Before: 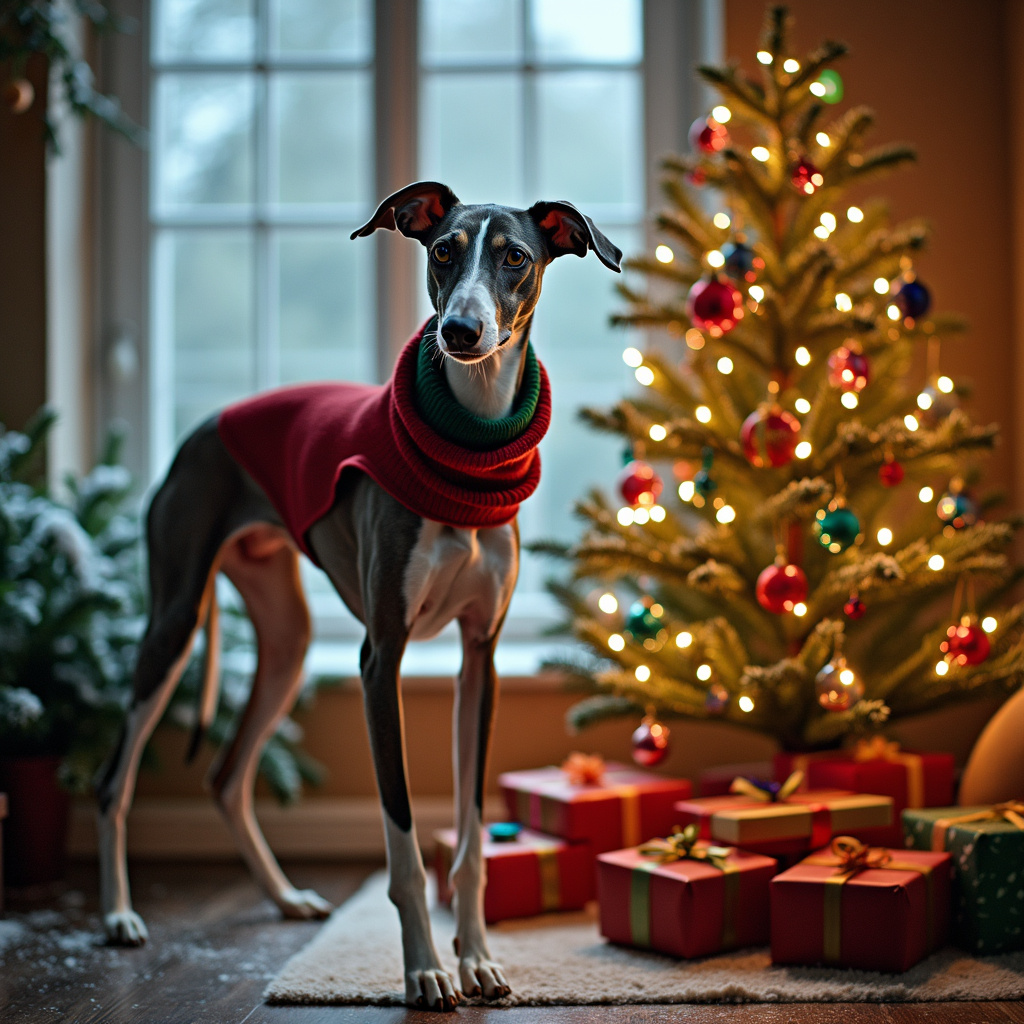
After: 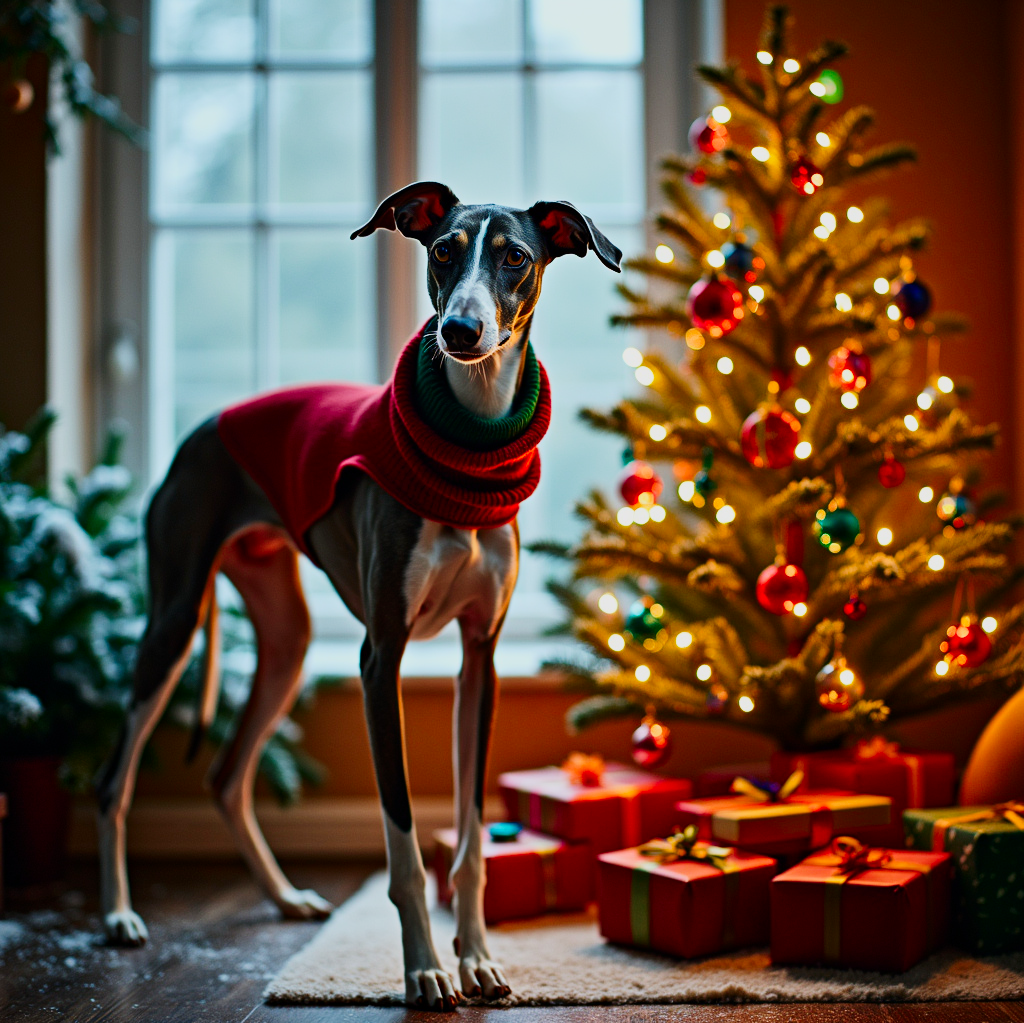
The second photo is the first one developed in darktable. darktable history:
tone curve: curves: ch0 [(0, 0) (0.091, 0.066) (0.184, 0.16) (0.491, 0.519) (0.748, 0.765) (1, 0.919)]; ch1 [(0, 0) (0.179, 0.173) (0.322, 0.32) (0.424, 0.424) (0.502, 0.504) (0.56, 0.575) (0.631, 0.675) (0.777, 0.806) (1, 1)]; ch2 [(0, 0) (0.434, 0.447) (0.497, 0.498) (0.539, 0.566) (0.676, 0.691) (1, 1)], preserve colors none
contrast brightness saturation: contrast 0.156, saturation 0.327
crop: bottom 0.051%
